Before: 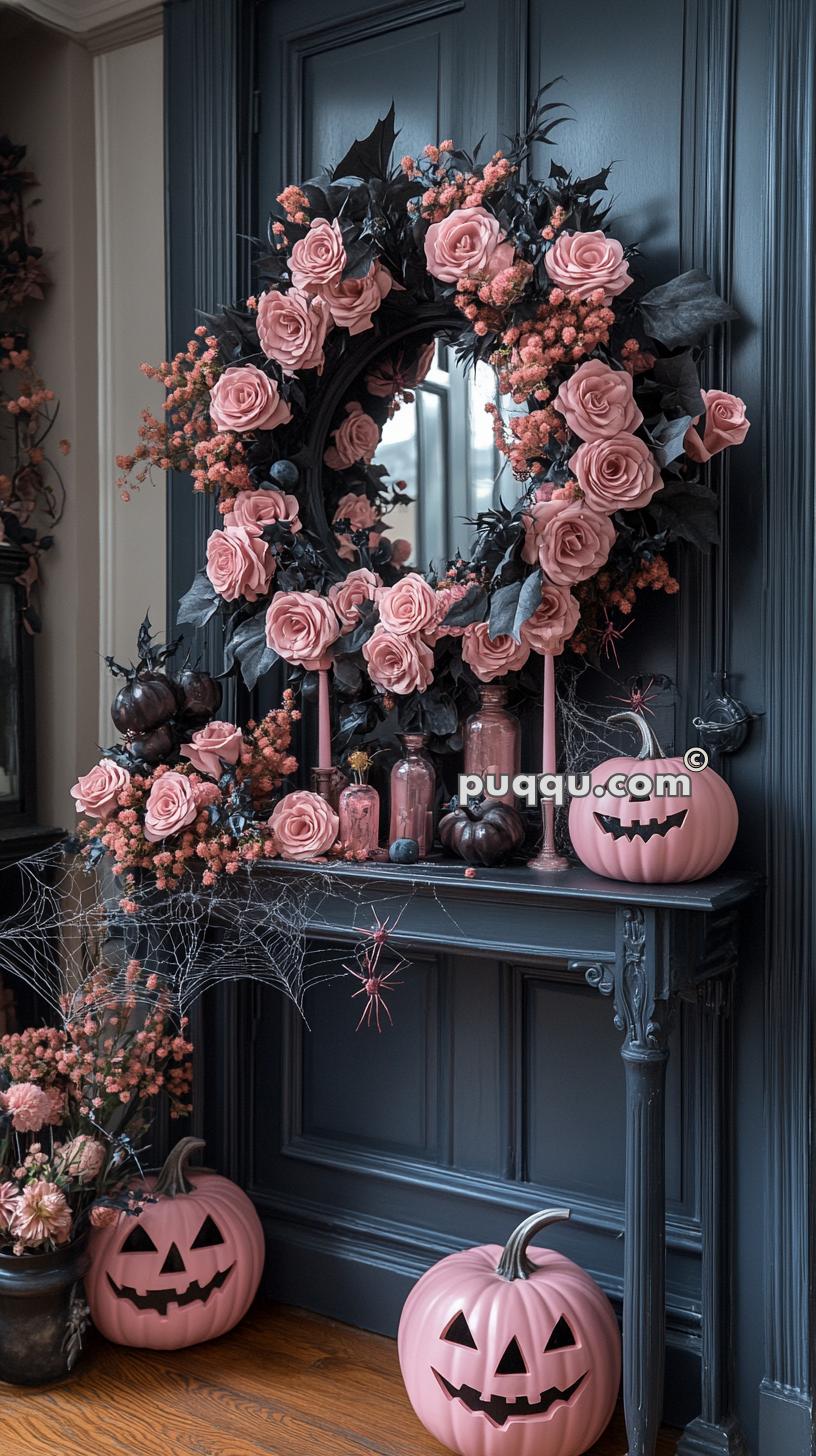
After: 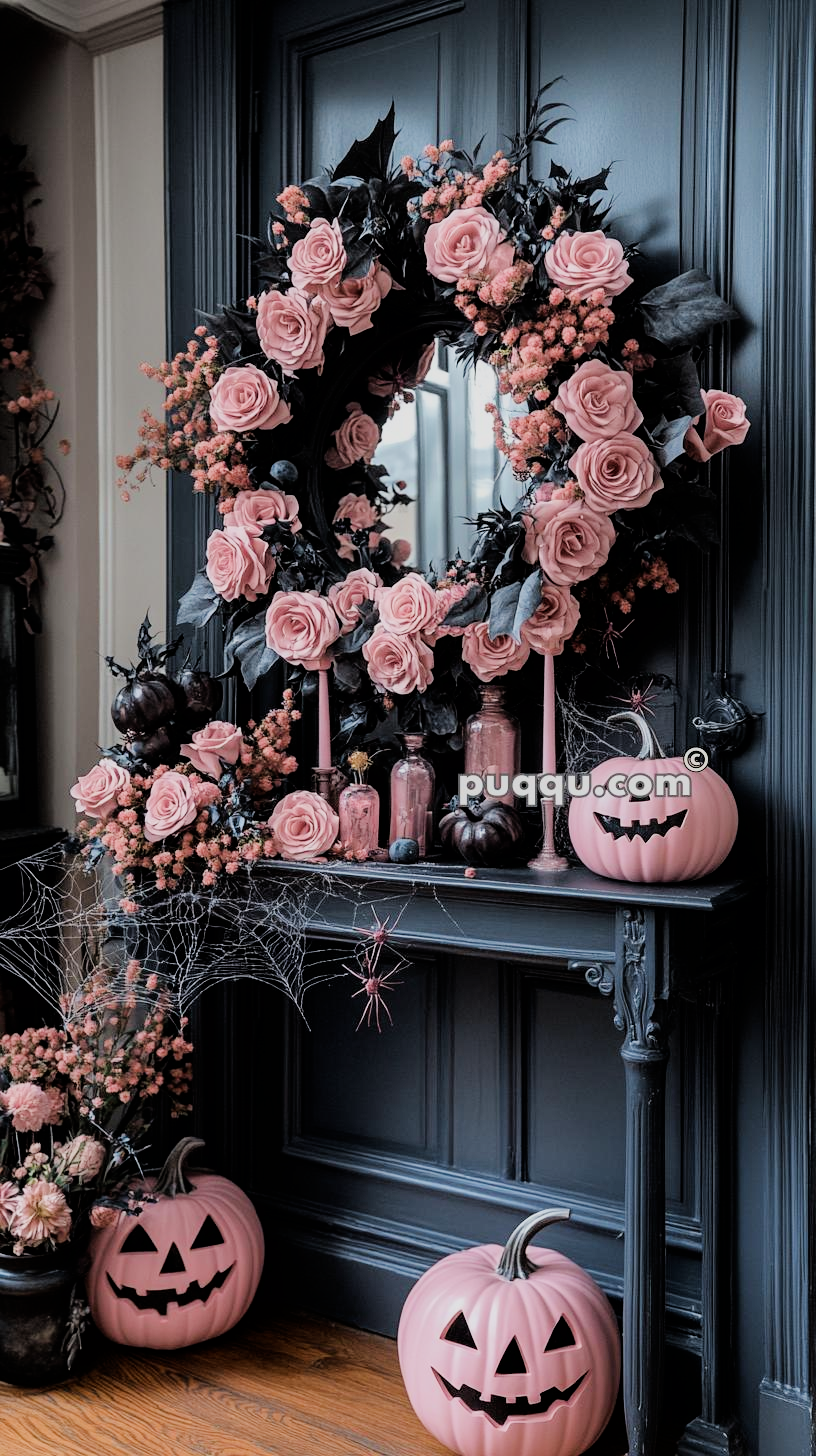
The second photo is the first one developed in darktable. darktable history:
tone equalizer: -8 EV -0.727 EV, -7 EV -0.679 EV, -6 EV -0.64 EV, -5 EV -0.417 EV, -3 EV 0.366 EV, -2 EV 0.6 EV, -1 EV 0.691 EV, +0 EV 0.745 EV
filmic rgb: black relative exposure -6.94 EV, white relative exposure 5.58 EV, hardness 2.85
